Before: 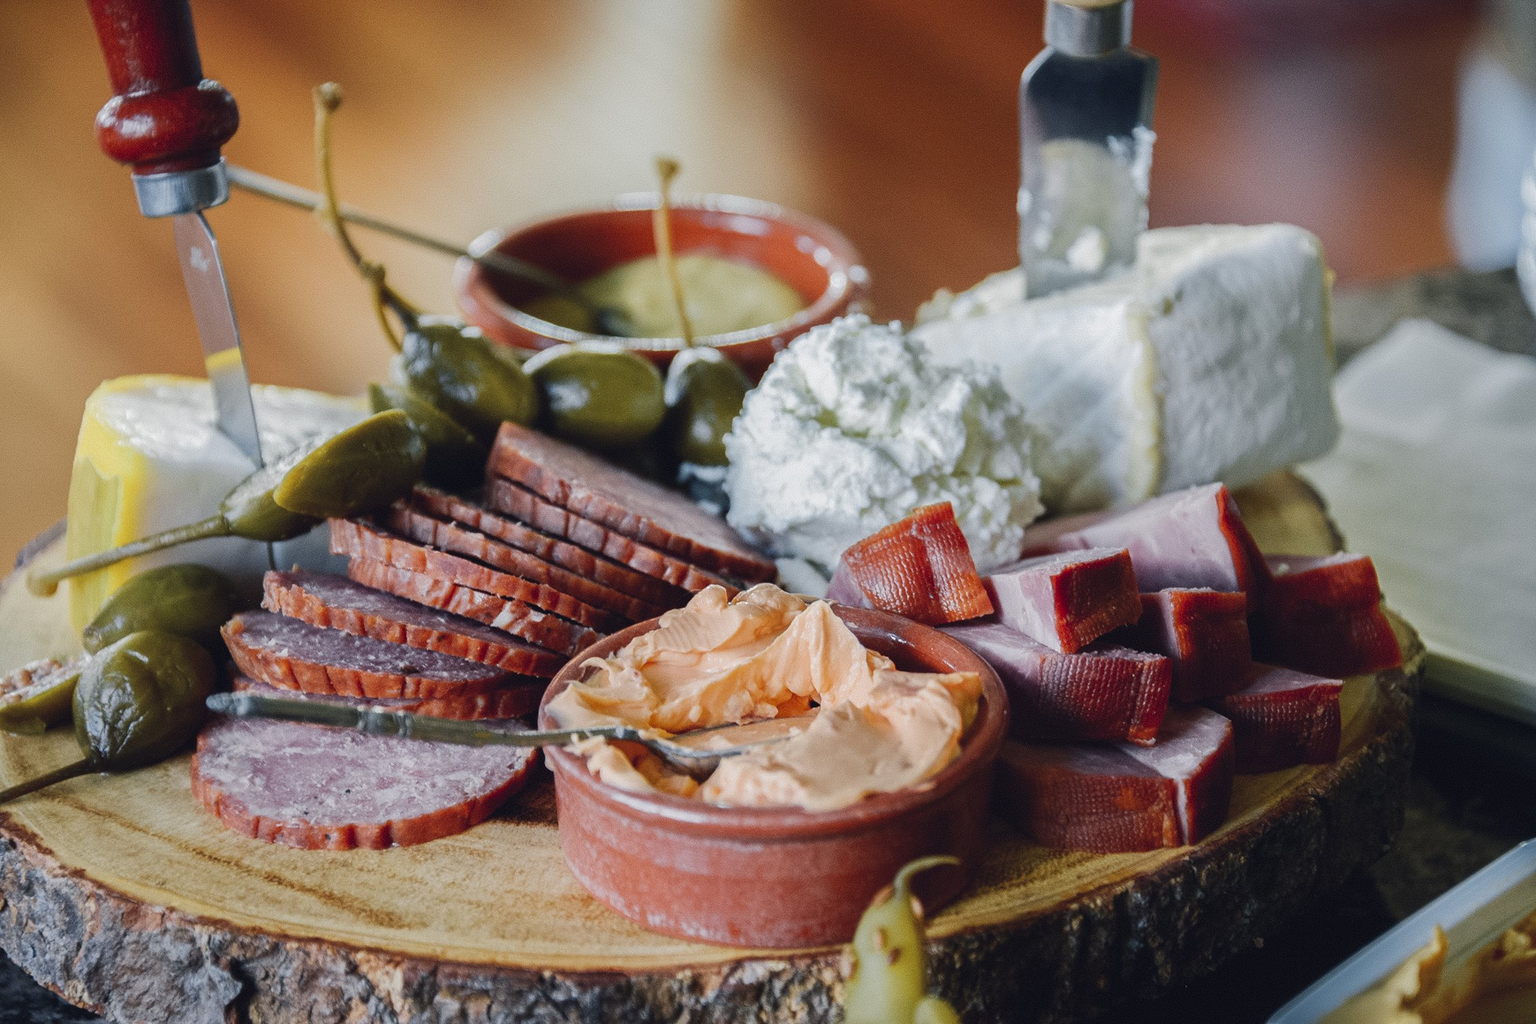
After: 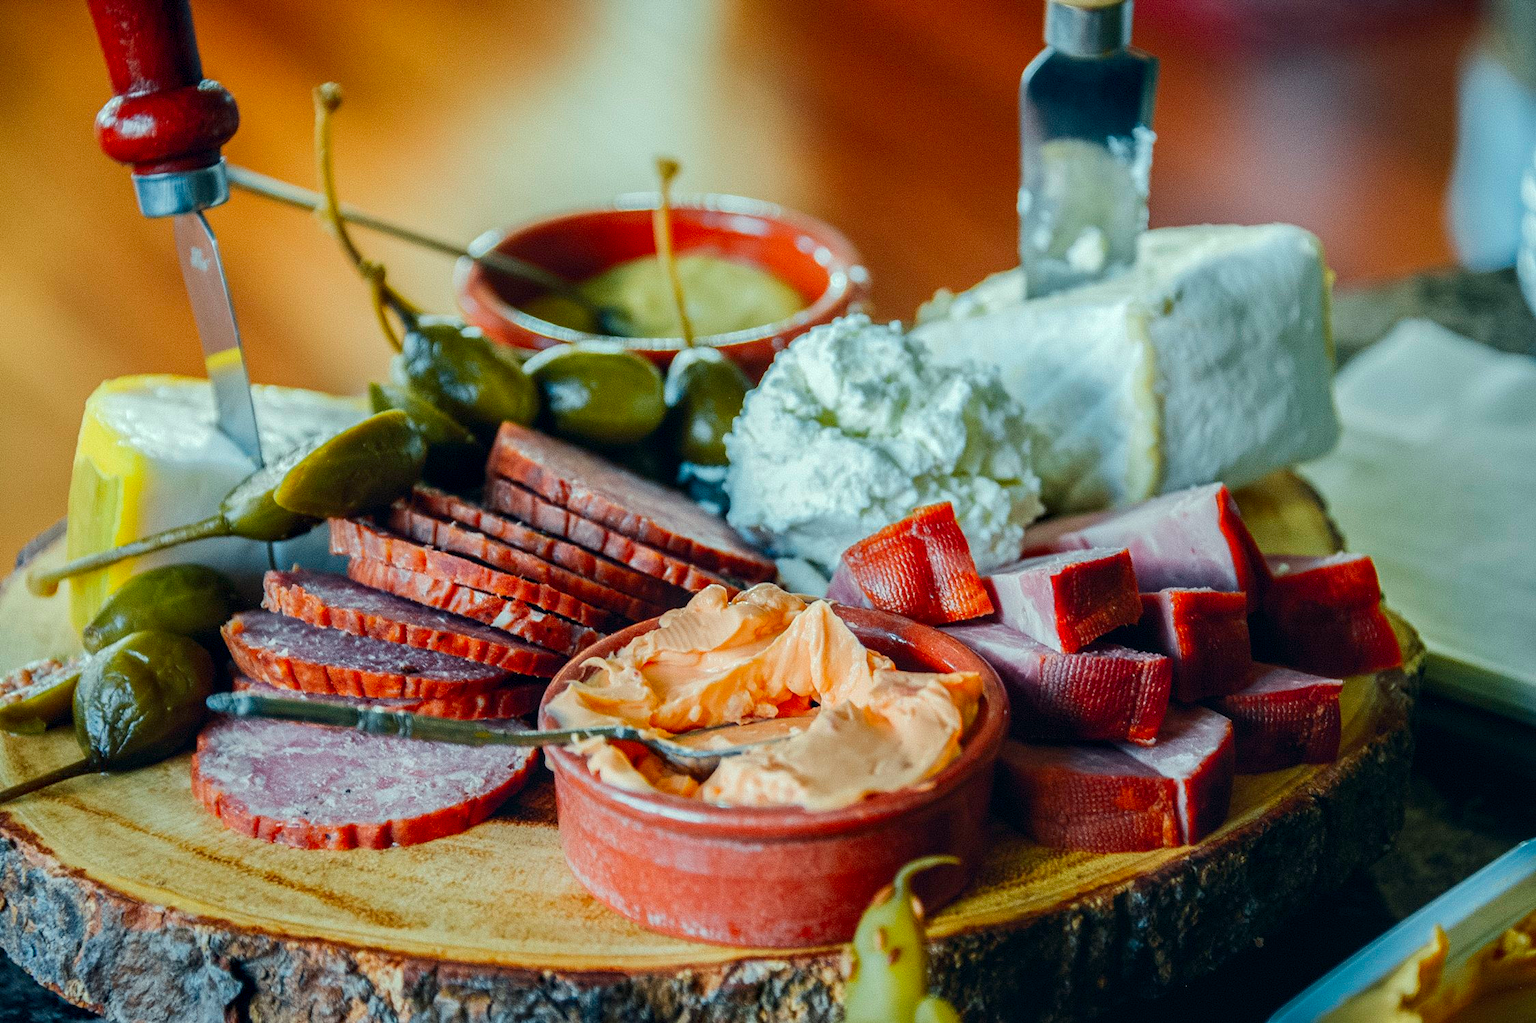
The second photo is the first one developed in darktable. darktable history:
color zones: curves: ch0 [(0, 0.5) (0.143, 0.5) (0.286, 0.5) (0.429, 0.5) (0.571, 0.5) (0.714, 0.476) (0.857, 0.5) (1, 0.5)]; ch2 [(0, 0.5) (0.143, 0.5) (0.286, 0.5) (0.429, 0.5) (0.571, 0.5) (0.714, 0.487) (0.857, 0.5) (1, 0.5)]
color correction: highlights a* -7.51, highlights b* 0.878, shadows a* -3.9, saturation 1.42
local contrast: on, module defaults
